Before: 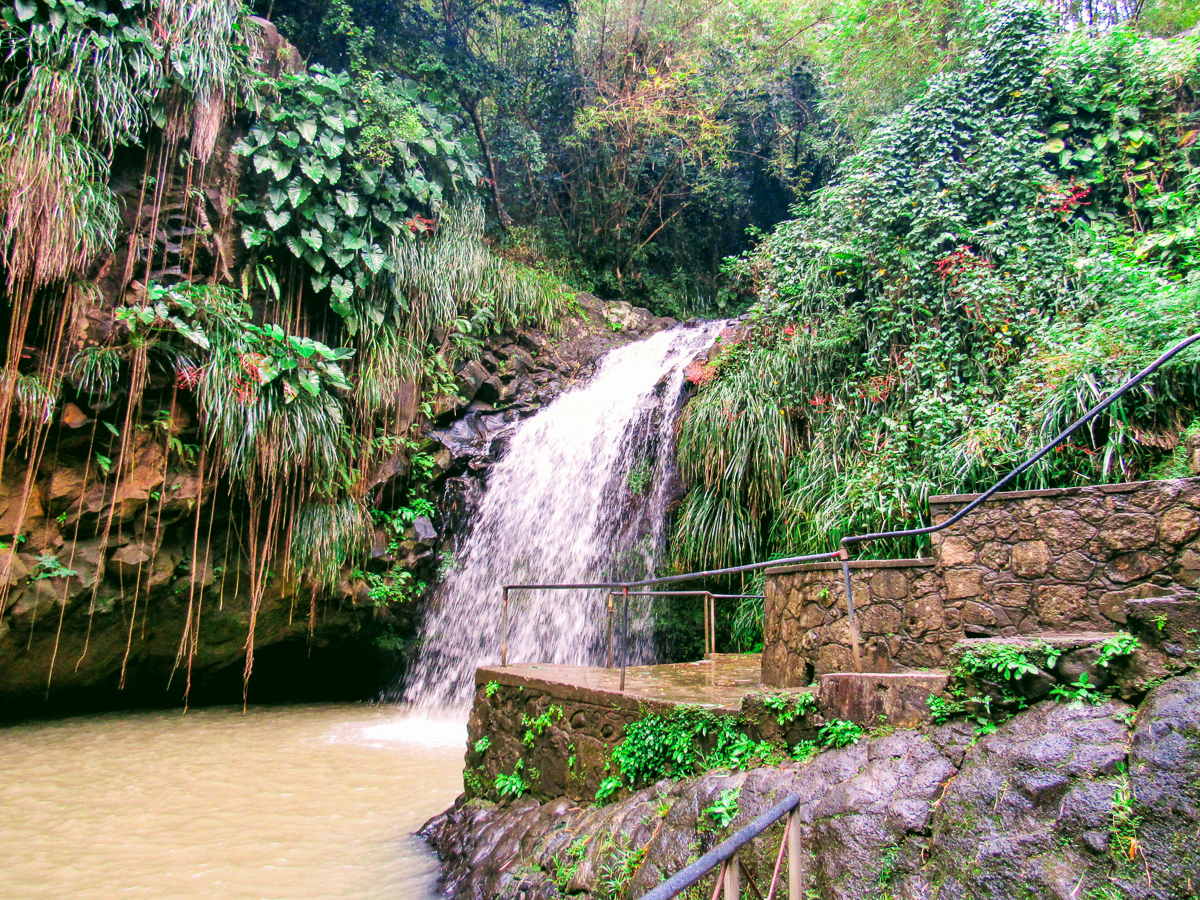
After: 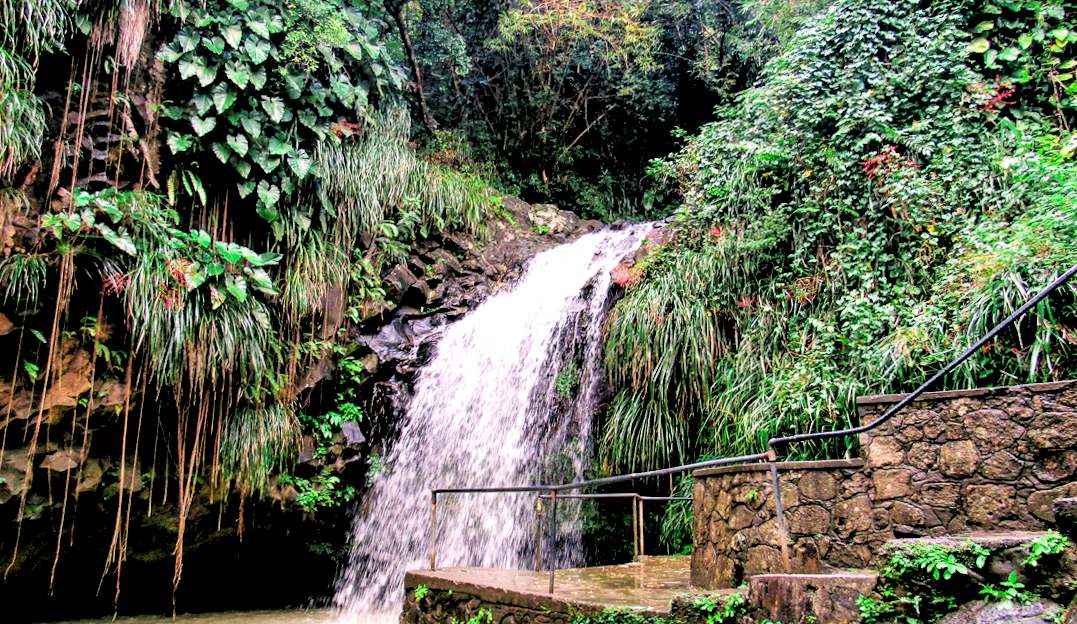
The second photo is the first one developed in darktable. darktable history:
crop: left 5.596%, top 10.314%, right 3.534%, bottom 19.395%
rgb levels: levels [[0.034, 0.472, 0.904], [0, 0.5, 1], [0, 0.5, 1]]
rotate and perspective: rotation -0.45°, automatic cropping original format, crop left 0.008, crop right 0.992, crop top 0.012, crop bottom 0.988
